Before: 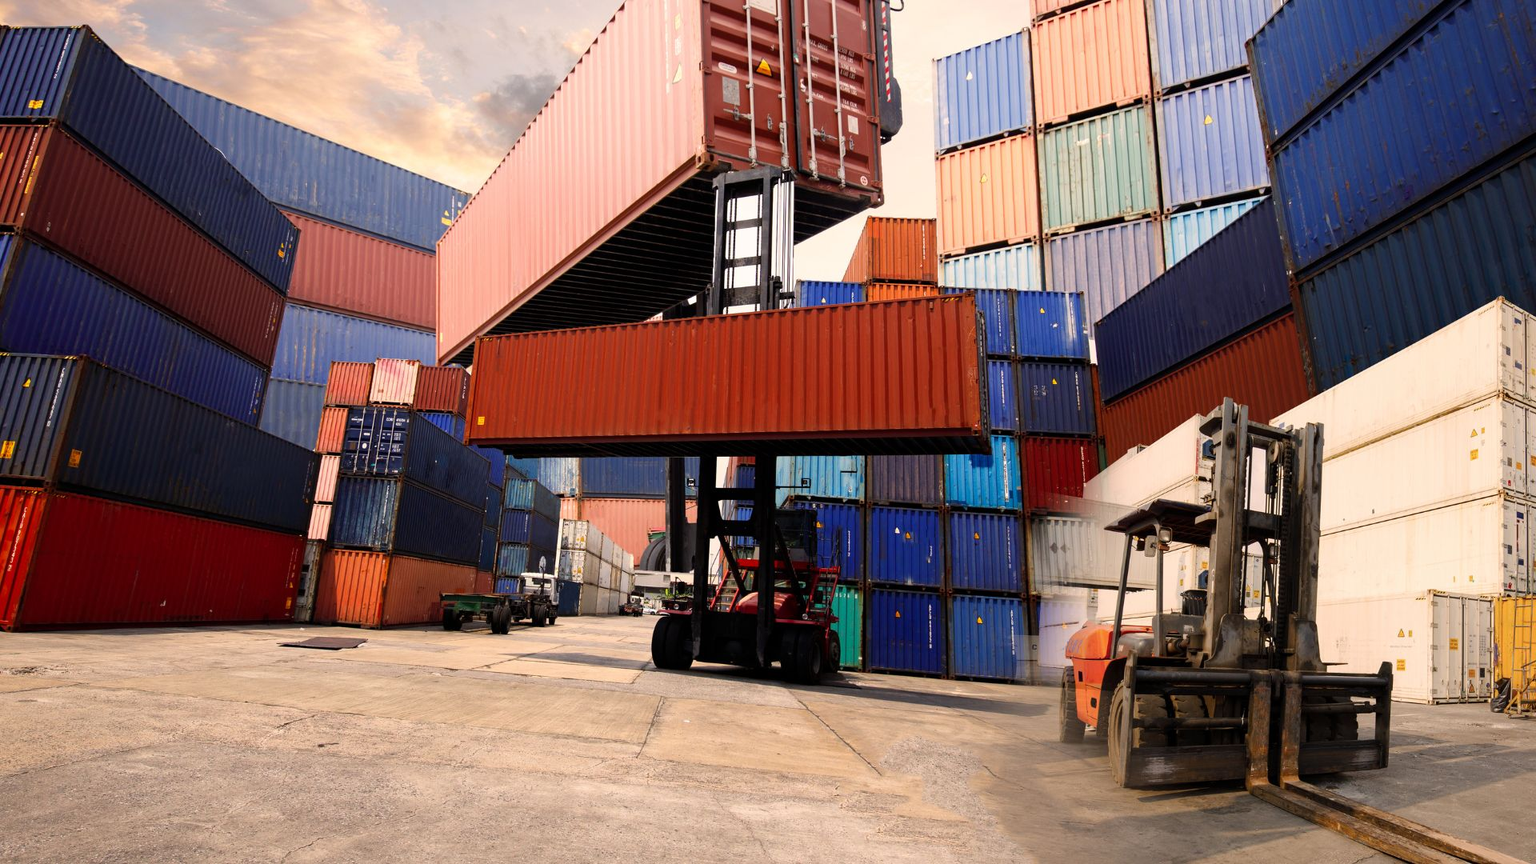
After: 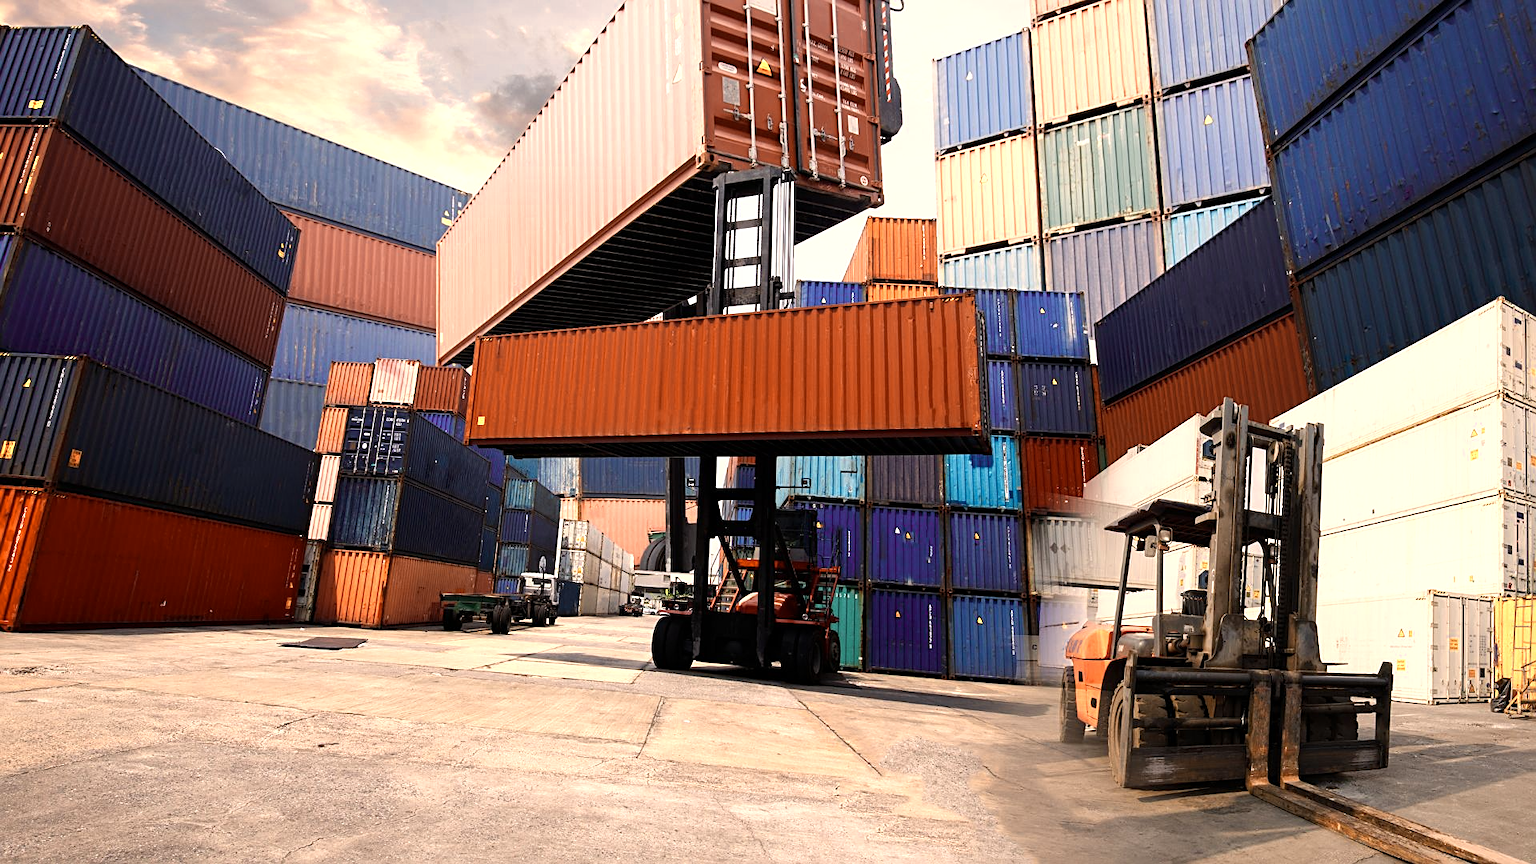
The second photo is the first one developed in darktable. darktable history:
sharpen: on, module defaults
color zones: curves: ch0 [(0.018, 0.548) (0.197, 0.654) (0.425, 0.447) (0.605, 0.658) (0.732, 0.579)]; ch1 [(0.105, 0.531) (0.224, 0.531) (0.386, 0.39) (0.618, 0.456) (0.732, 0.456) (0.956, 0.421)]; ch2 [(0.039, 0.583) (0.215, 0.465) (0.399, 0.544) (0.465, 0.548) (0.614, 0.447) (0.724, 0.43) (0.882, 0.623) (0.956, 0.632)]
